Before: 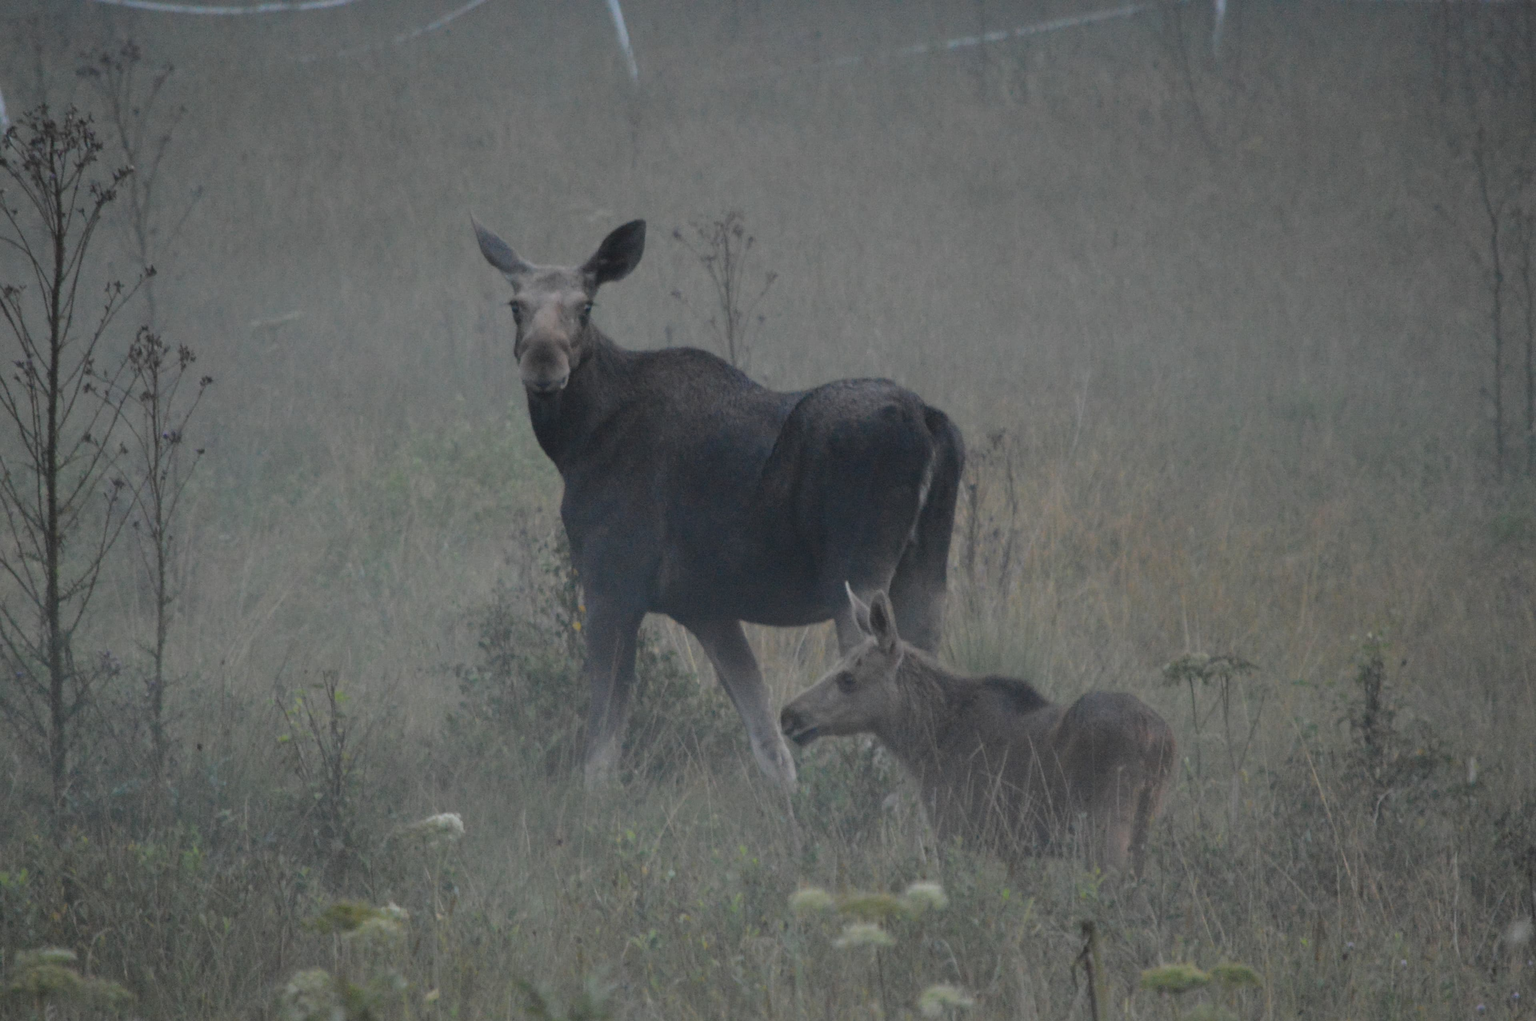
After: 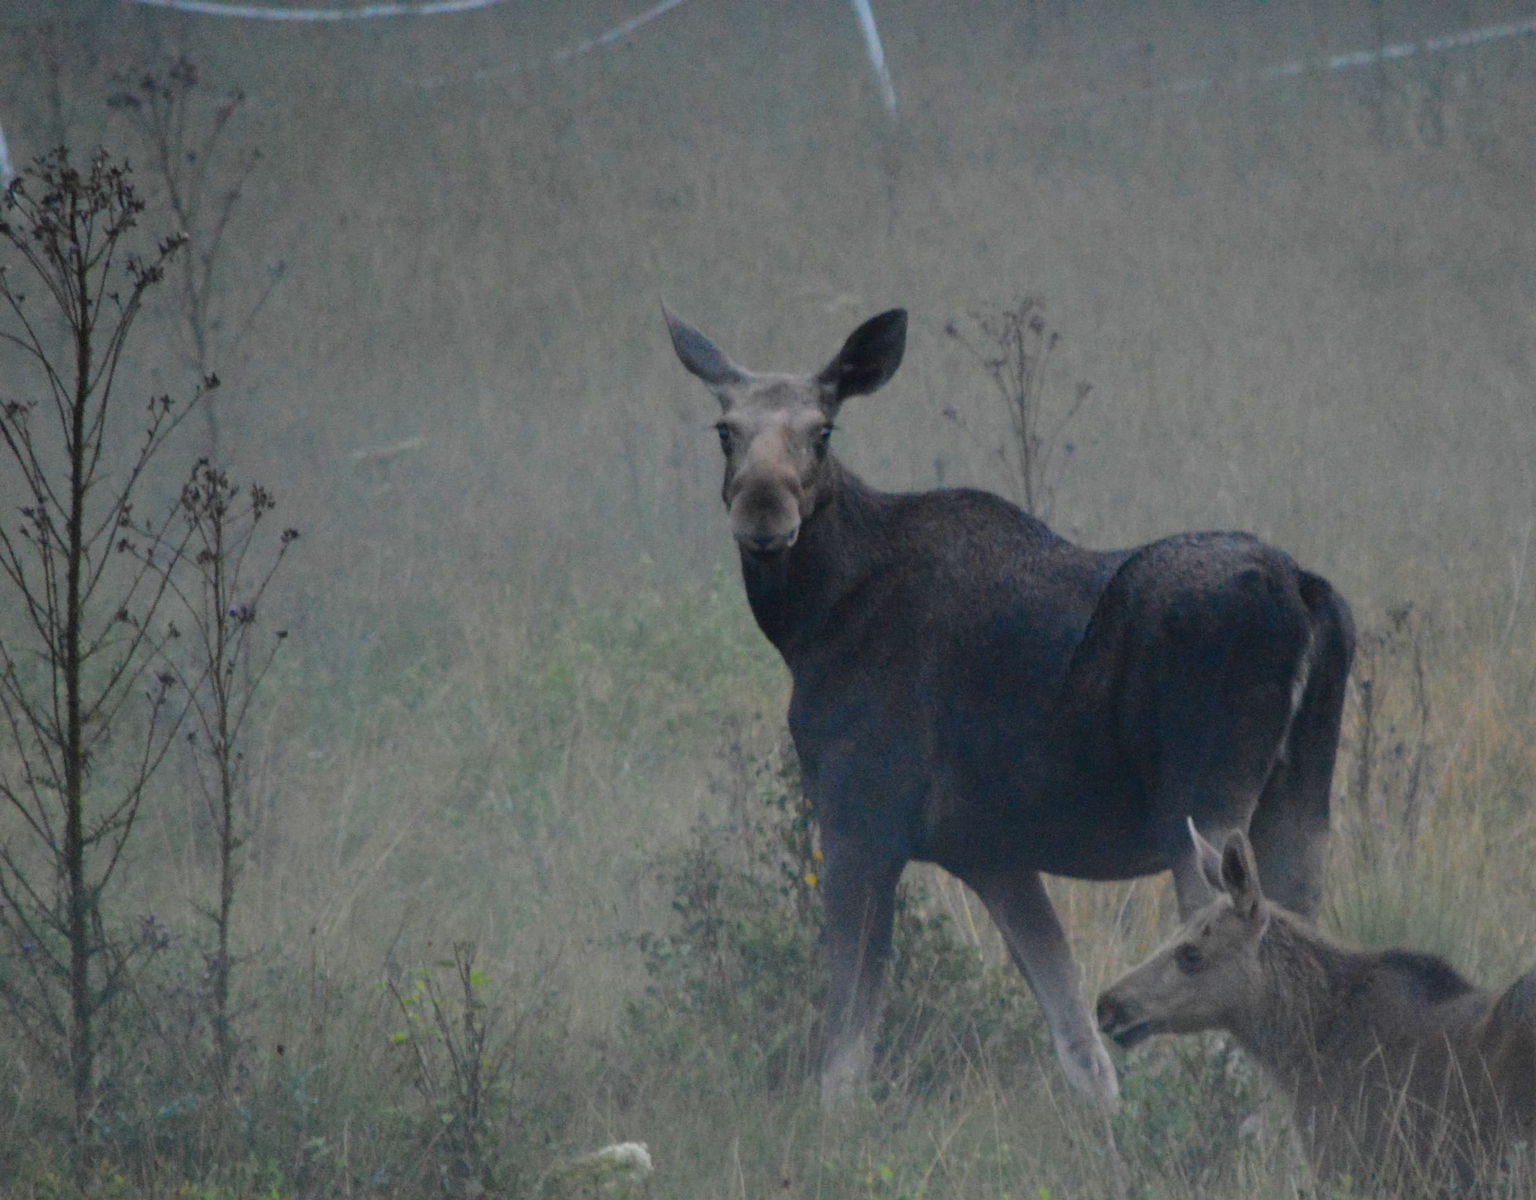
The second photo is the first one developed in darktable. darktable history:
base curve: curves: ch0 [(0, 0) (0.303, 0.277) (1, 1)], preserve colors none
contrast brightness saturation: brightness -0.029, saturation 0.349
crop: right 28.788%, bottom 16.292%
tone curve: curves: ch0 [(0, 0) (0.004, 0.001) (0.133, 0.112) (0.325, 0.362) (0.832, 0.893) (1, 1)], preserve colors none
exposure: black level correction 0.002, compensate highlight preservation false
